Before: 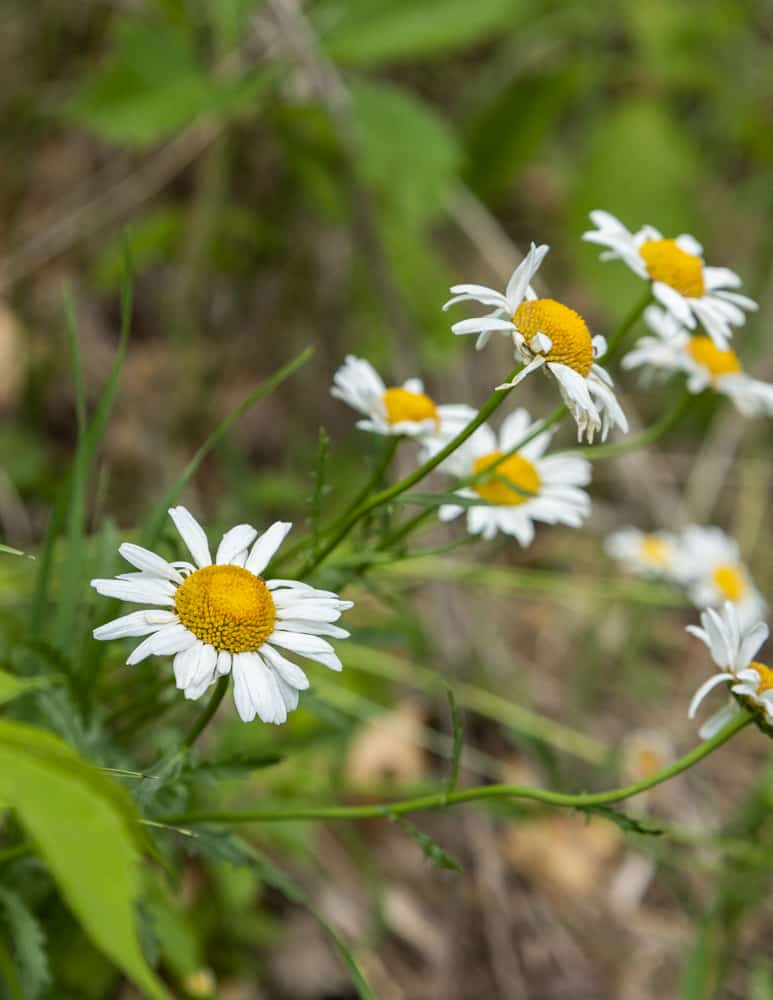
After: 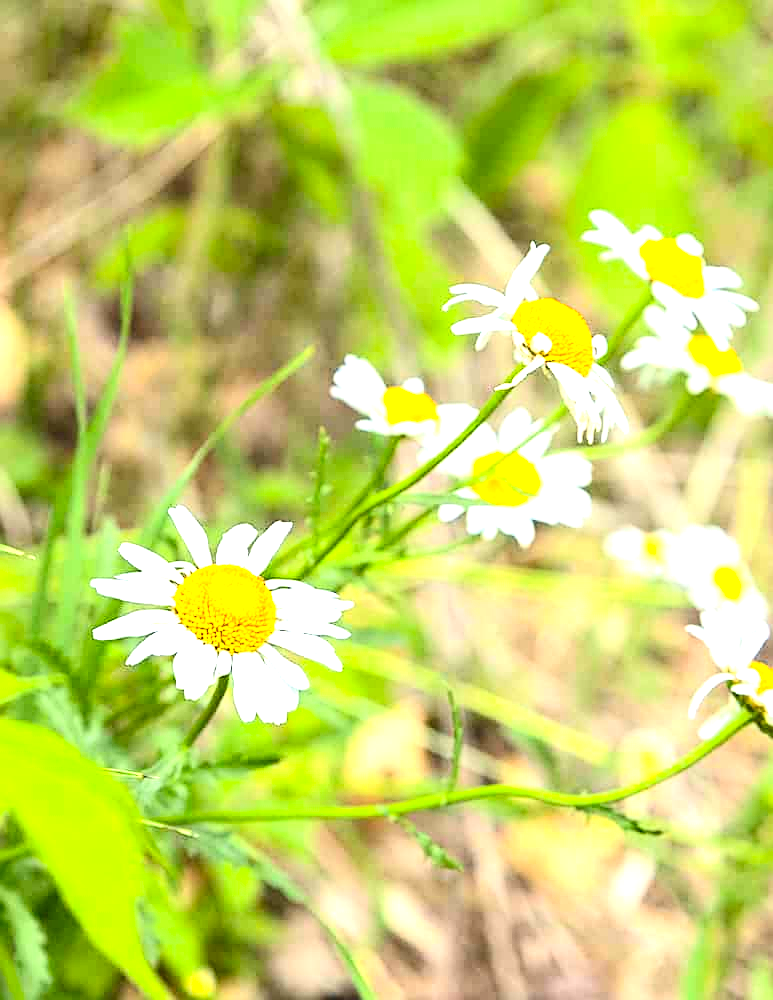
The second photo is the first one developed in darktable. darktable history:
exposure: black level correction 0, exposure 1.923 EV, compensate exposure bias true, compensate highlight preservation false
sharpen: on, module defaults
contrast brightness saturation: contrast 0.23, brightness 0.115, saturation 0.288
